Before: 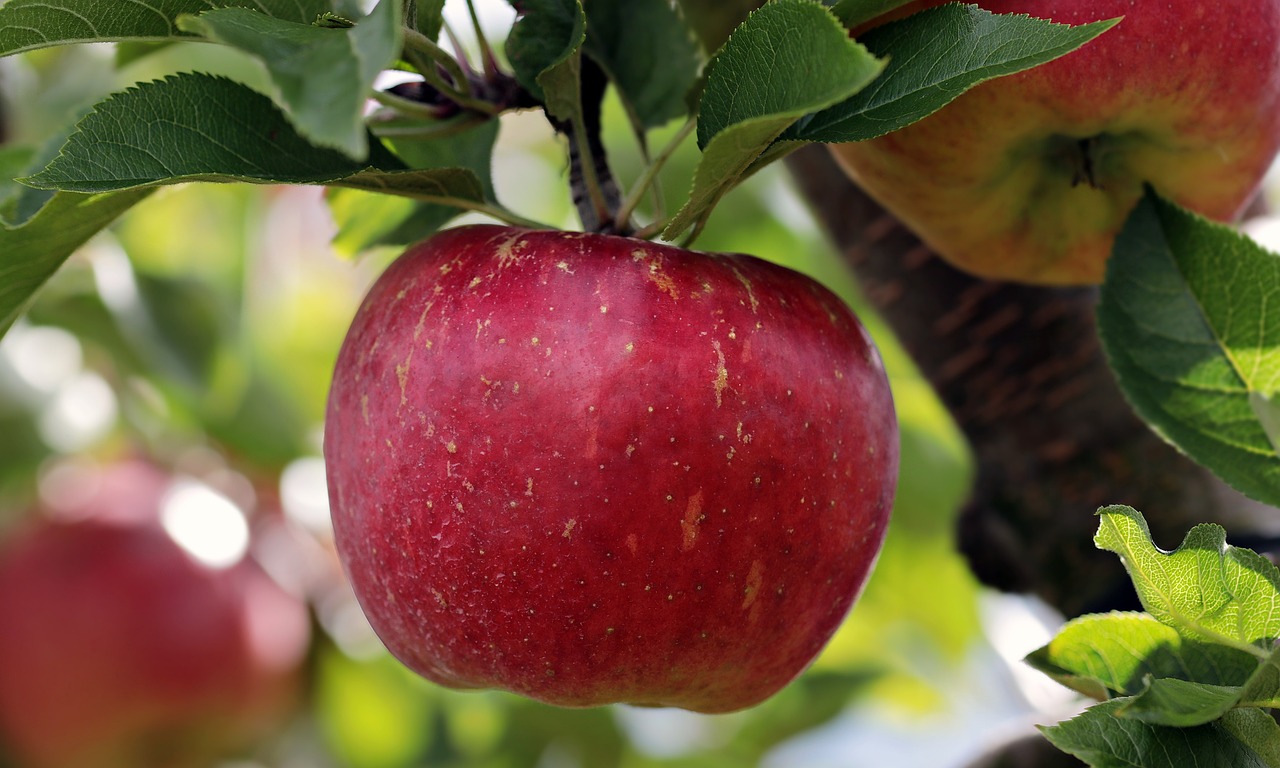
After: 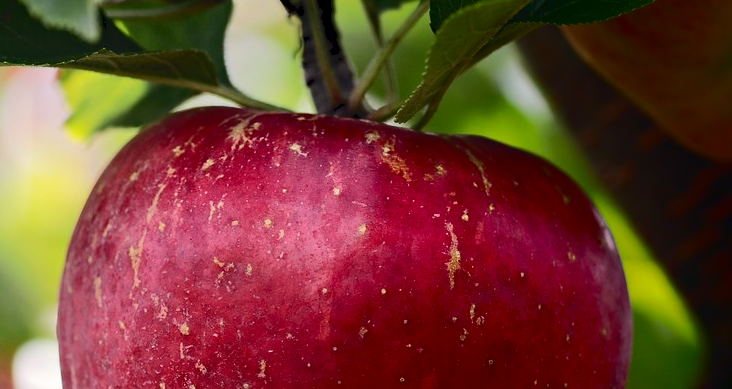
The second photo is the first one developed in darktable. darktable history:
haze removal: compatibility mode true, adaptive false
tone curve: curves: ch0 [(0, 0) (0.003, 0.062) (0.011, 0.07) (0.025, 0.083) (0.044, 0.094) (0.069, 0.105) (0.1, 0.117) (0.136, 0.136) (0.177, 0.164) (0.224, 0.201) (0.277, 0.256) (0.335, 0.335) (0.399, 0.424) (0.468, 0.529) (0.543, 0.641) (0.623, 0.725) (0.709, 0.787) (0.801, 0.849) (0.898, 0.917) (1, 1)], color space Lab, independent channels, preserve colors none
crop: left 20.871%, top 15.431%, right 21.905%, bottom 33.911%
shadows and highlights: shadows -88.65, highlights -37.23, soften with gaussian
